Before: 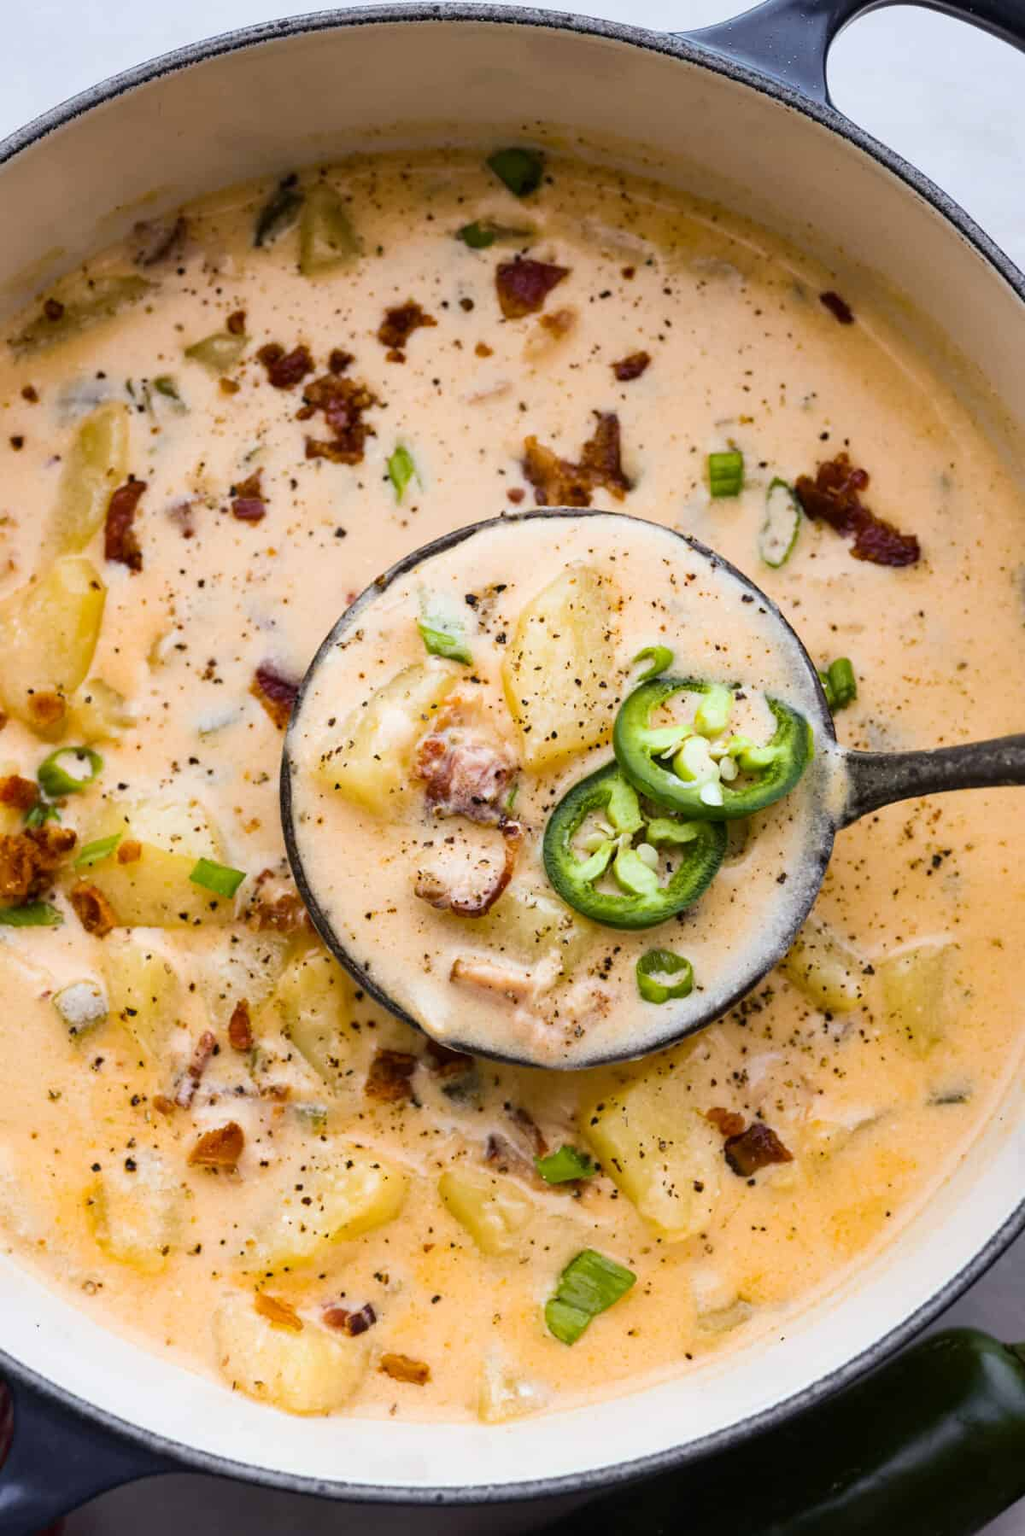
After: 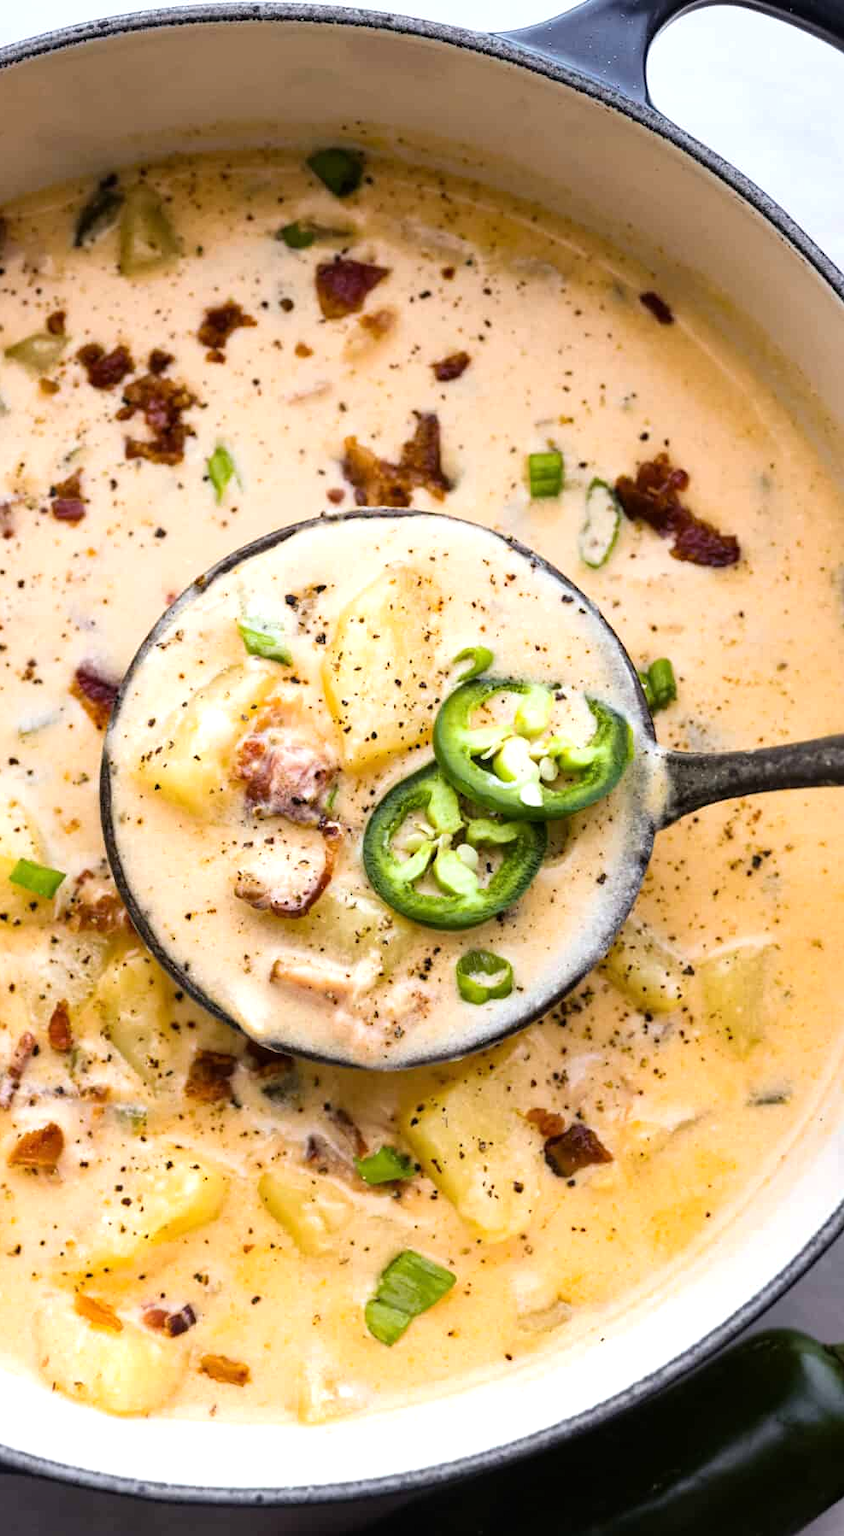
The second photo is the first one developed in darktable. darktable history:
crop: left 17.645%, bottom 0.03%
tone equalizer: -8 EV -0.39 EV, -7 EV -0.393 EV, -6 EV -0.358 EV, -5 EV -0.231 EV, -3 EV 0.211 EV, -2 EV 0.307 EV, -1 EV 0.365 EV, +0 EV 0.395 EV
